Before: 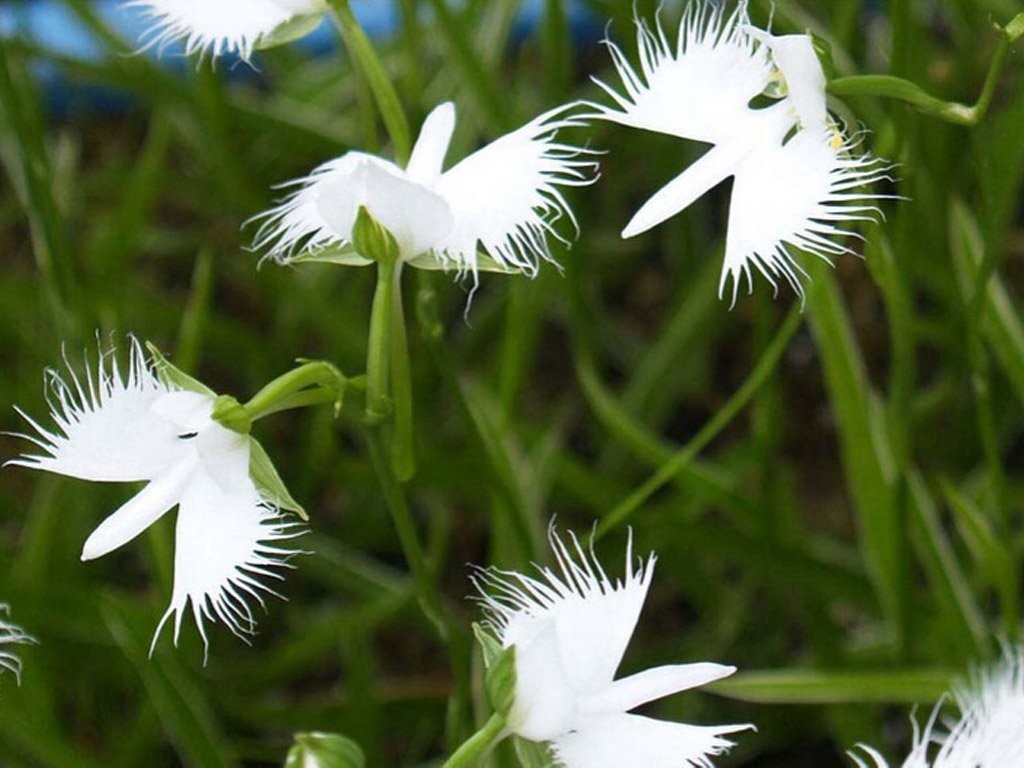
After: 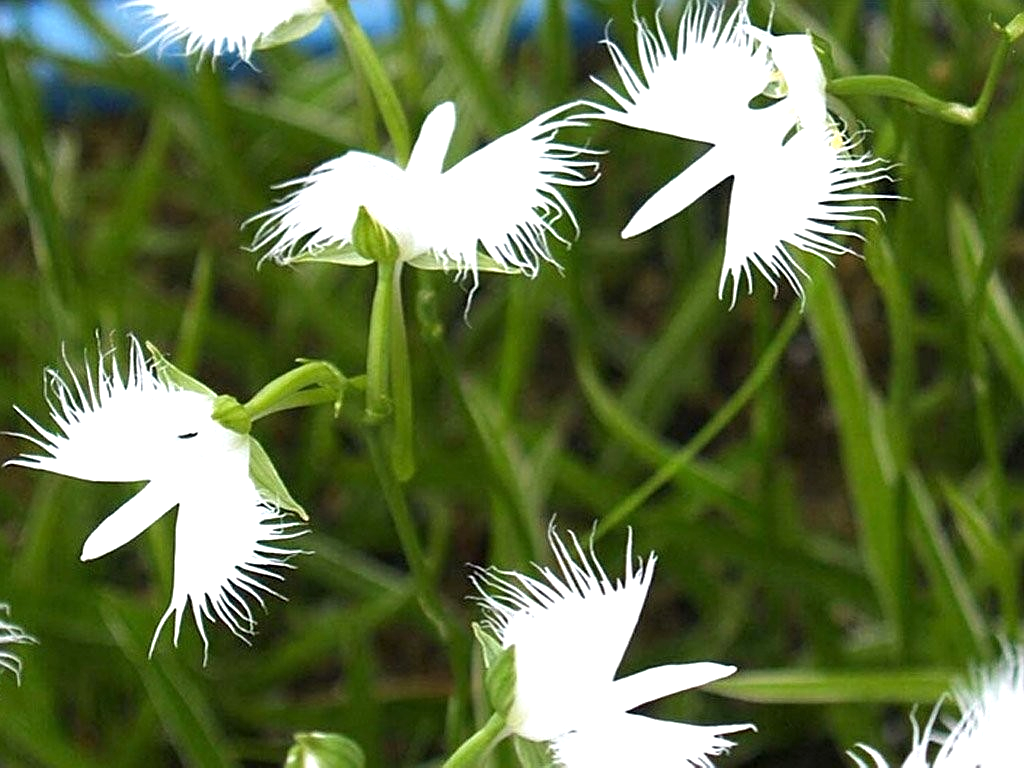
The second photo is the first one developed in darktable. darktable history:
exposure: exposure 0.574 EV, compensate highlight preservation false
sharpen: on, module defaults
